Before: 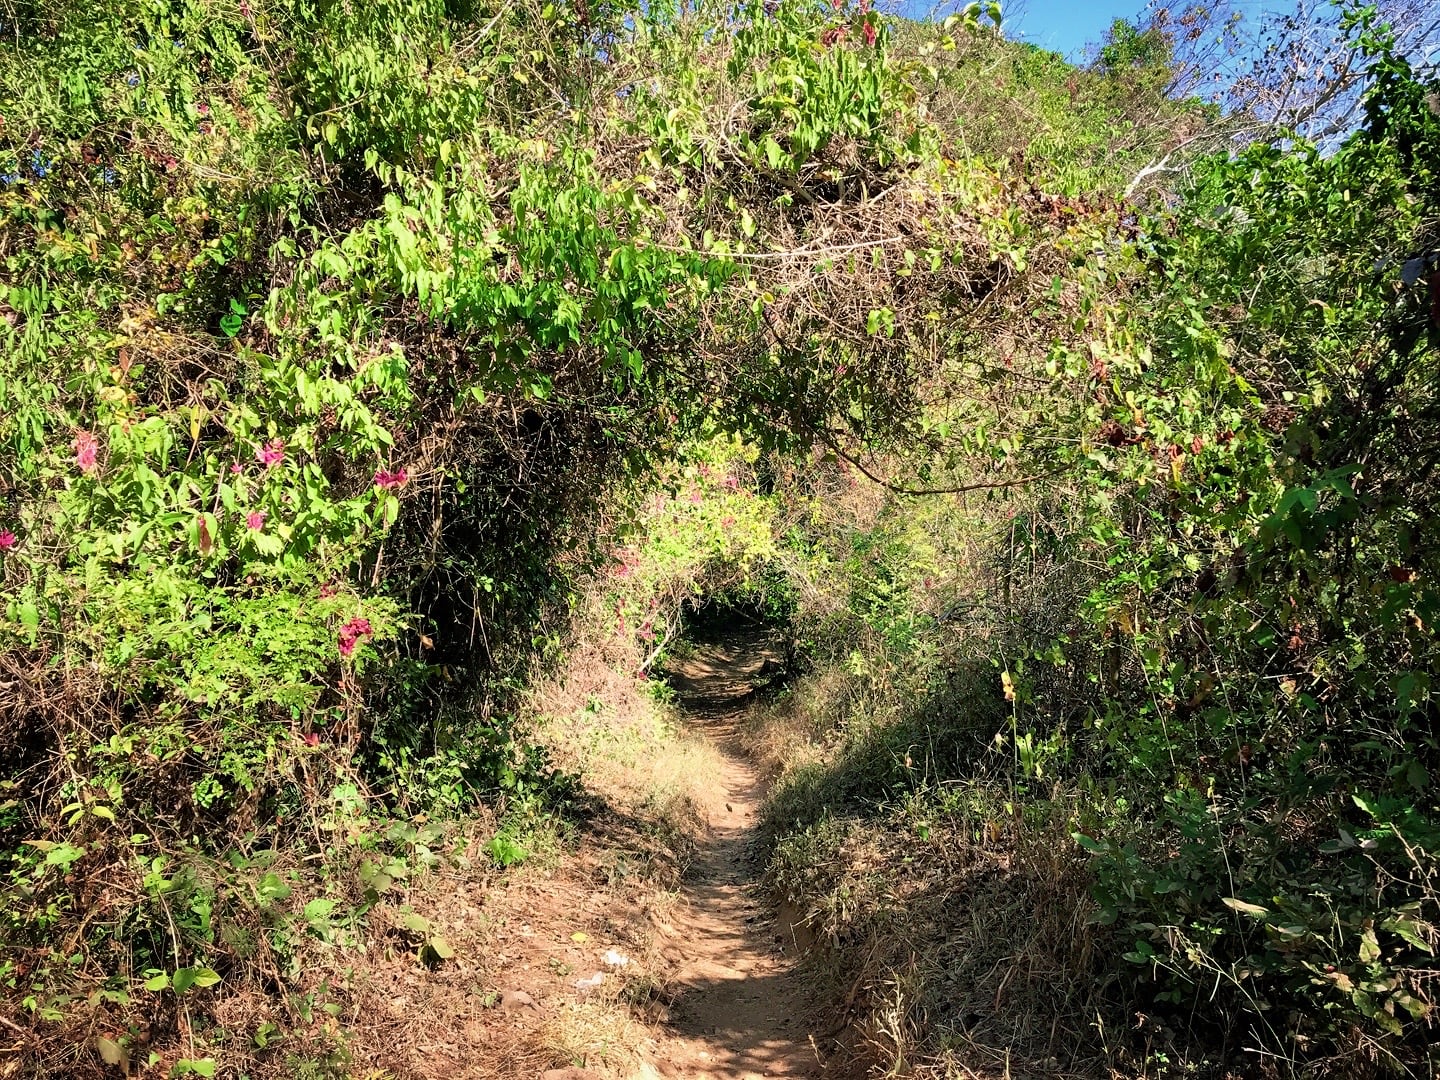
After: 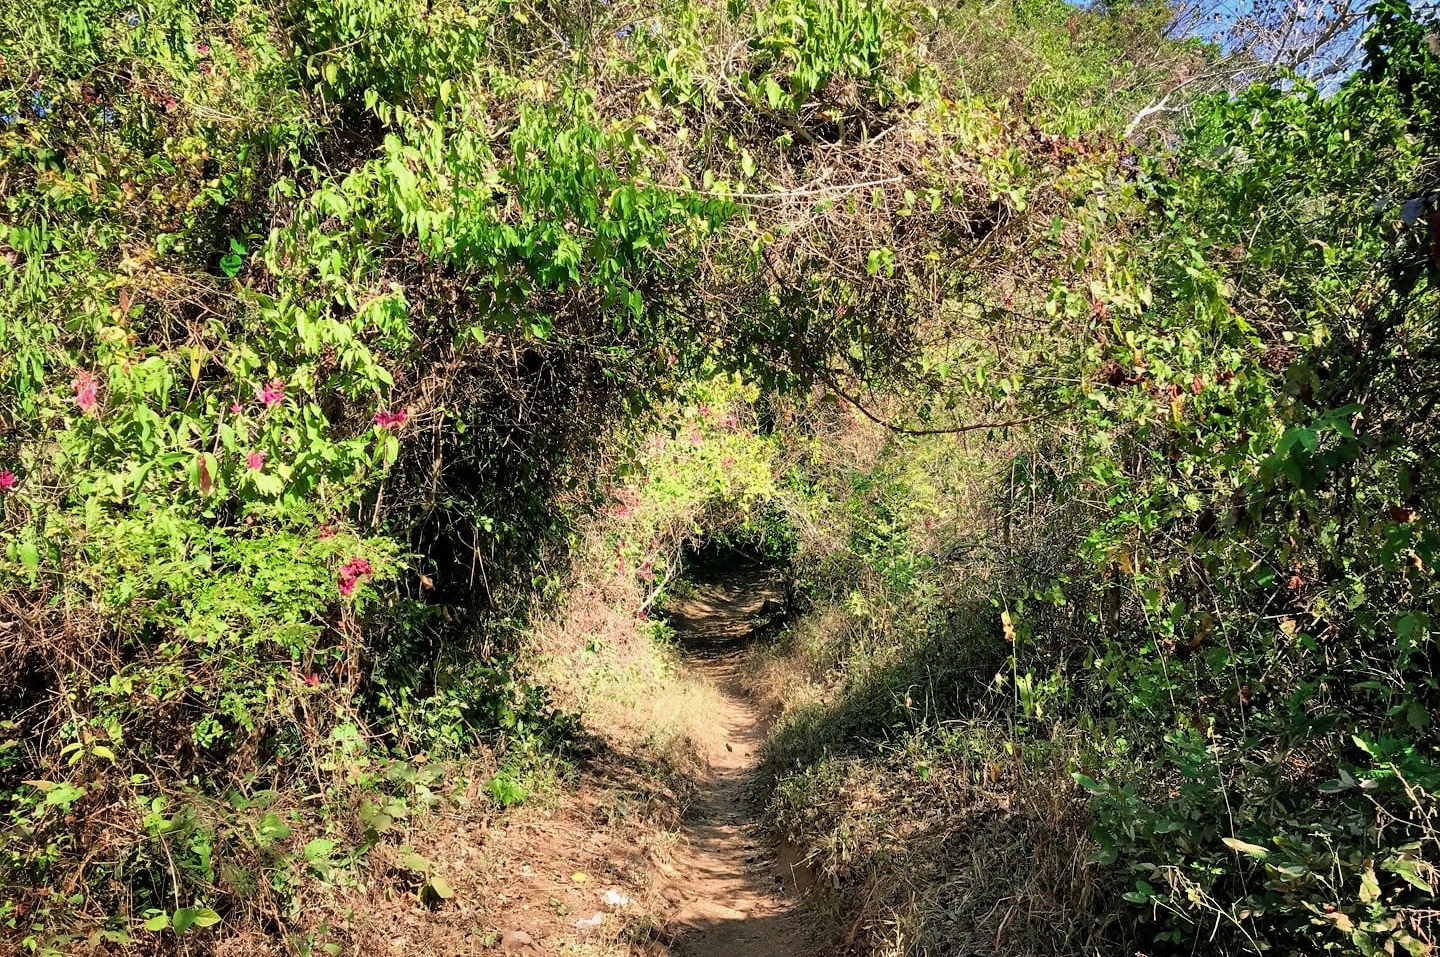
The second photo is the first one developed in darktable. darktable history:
crop and rotate: top 5.558%, bottom 5.765%
exposure: exposure -0.051 EV, compensate highlight preservation false
shadows and highlights: shadows 47.24, highlights -42.28, soften with gaussian
